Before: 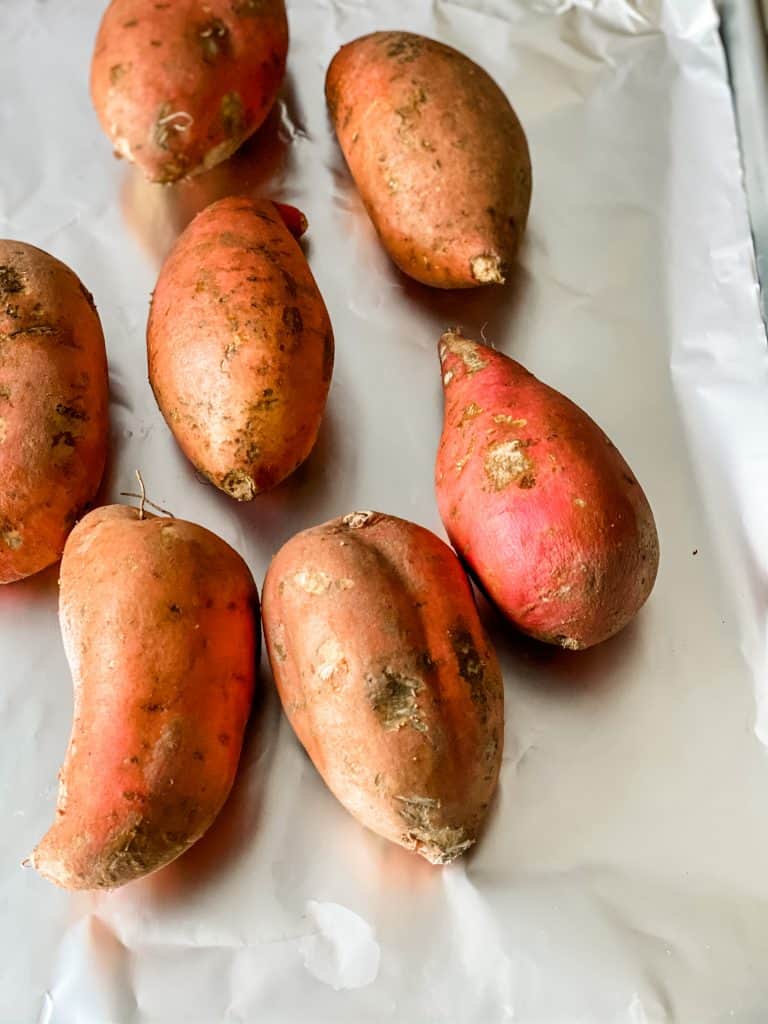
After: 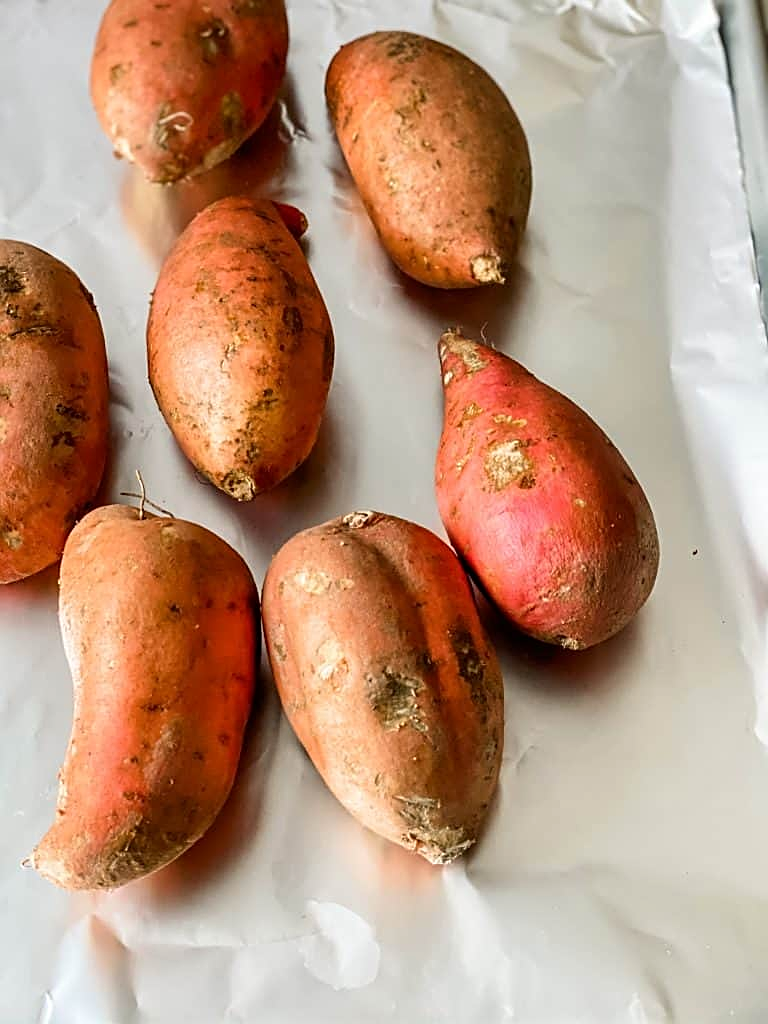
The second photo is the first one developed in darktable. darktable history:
contrast brightness saturation: contrast 0.054
sharpen: on, module defaults
